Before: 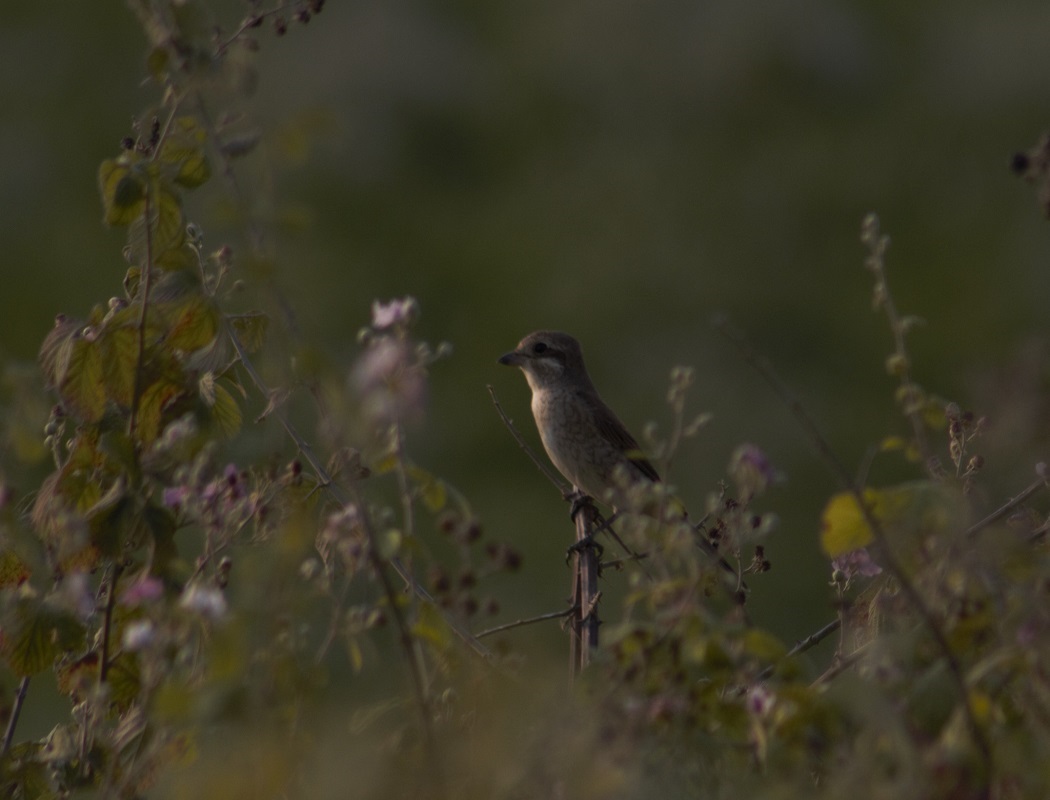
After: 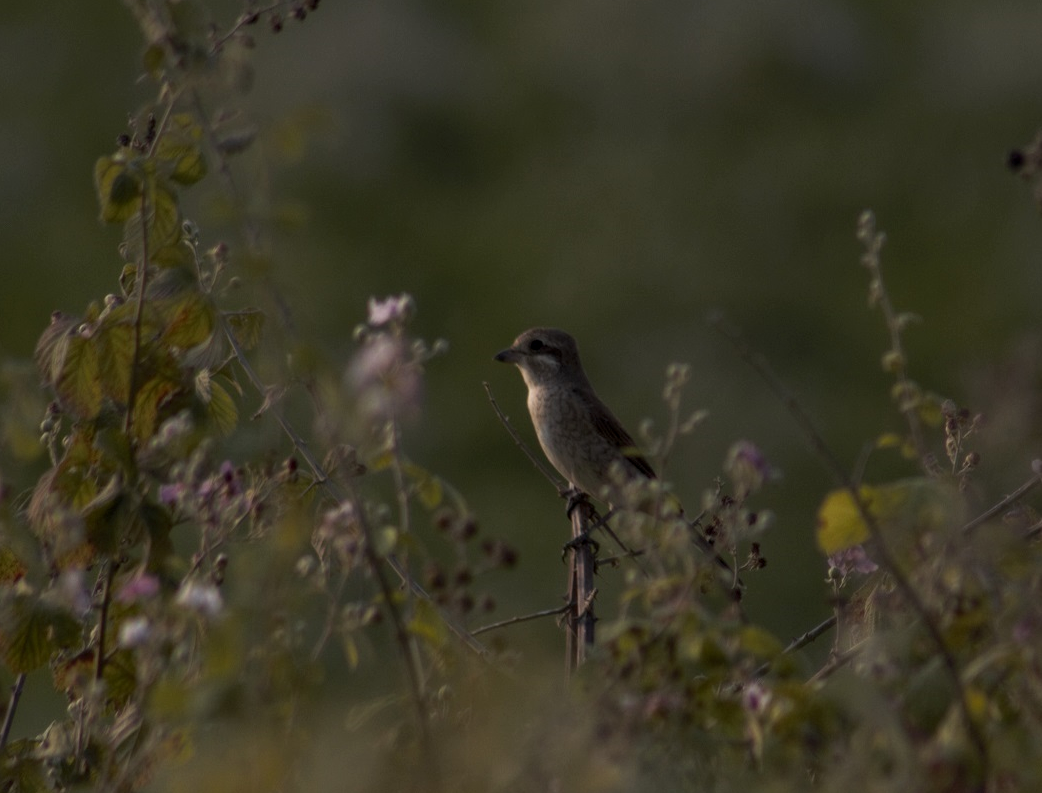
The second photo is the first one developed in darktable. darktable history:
local contrast: on, module defaults
crop: left 0.434%, top 0.485%, right 0.244%, bottom 0.386%
